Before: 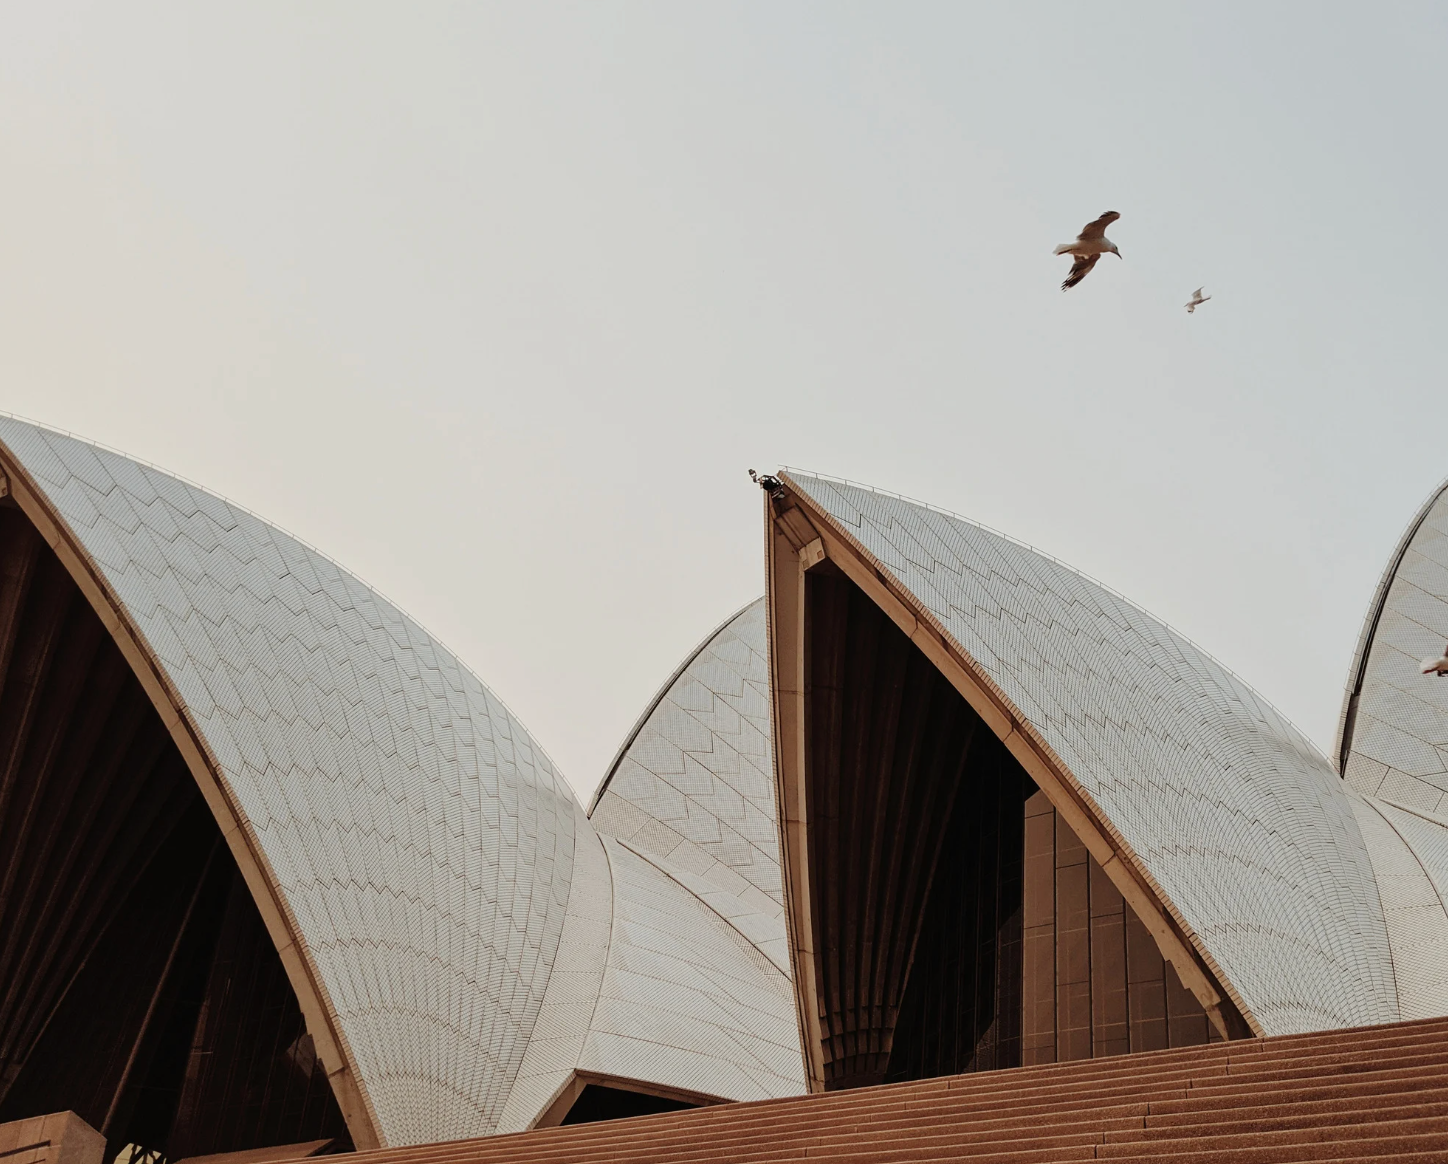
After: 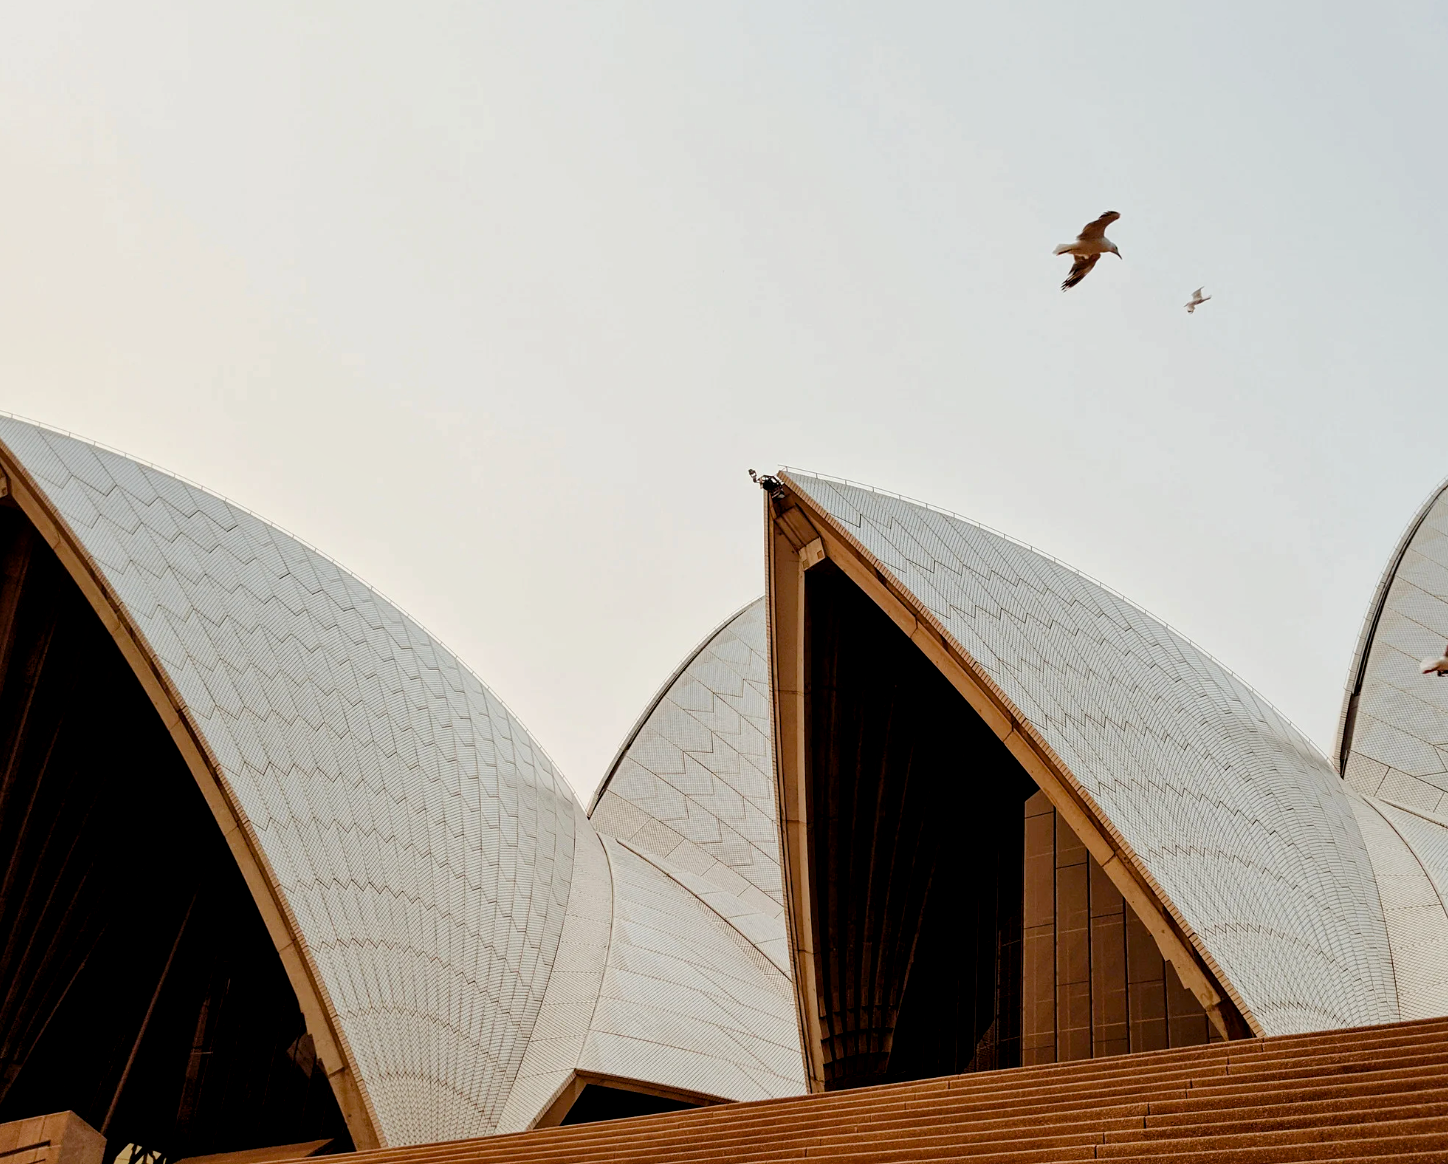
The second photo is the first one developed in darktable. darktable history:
local contrast: mode bilateral grid, contrast 20, coarseness 50, detail 120%, midtone range 0.2
color balance rgb: global offset › luminance -0.51%, perceptual saturation grading › global saturation 27.53%, perceptual saturation grading › highlights -25%, perceptual saturation grading › shadows 25%, perceptual brilliance grading › highlights 6.62%, perceptual brilliance grading › mid-tones 17.07%, perceptual brilliance grading › shadows -5.23%
